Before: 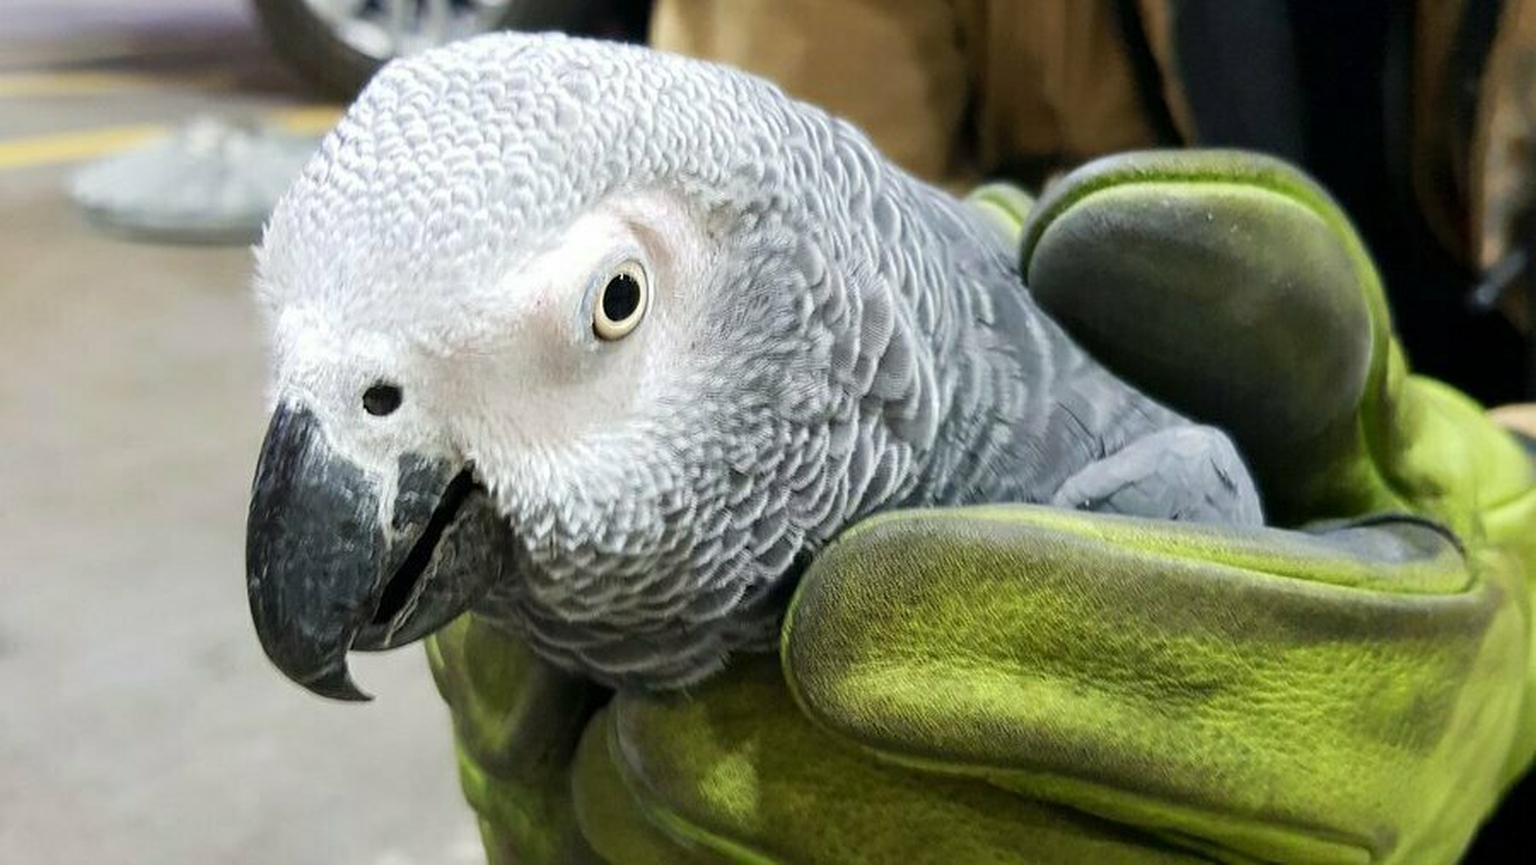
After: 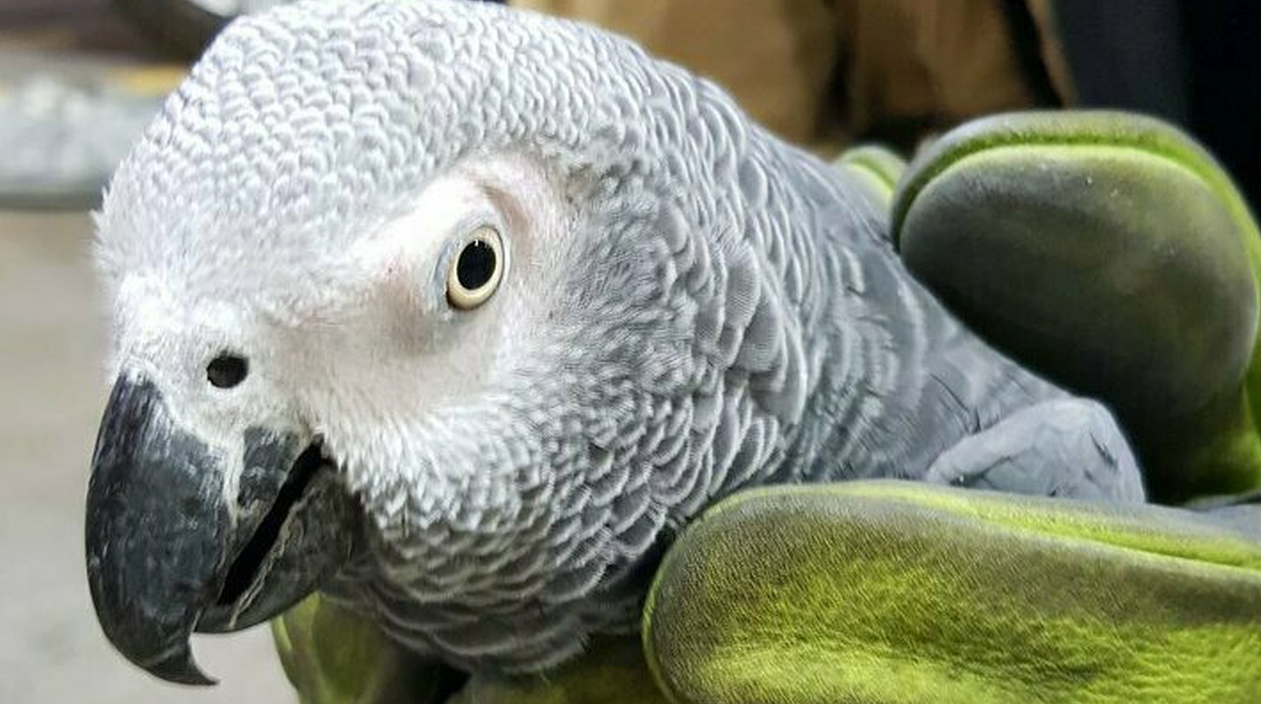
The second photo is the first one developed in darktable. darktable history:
crop and rotate: left 10.77%, top 5.1%, right 10.41%, bottom 16.76%
shadows and highlights: shadows 32, highlights -32, soften with gaussian
white balance: red 1, blue 1
